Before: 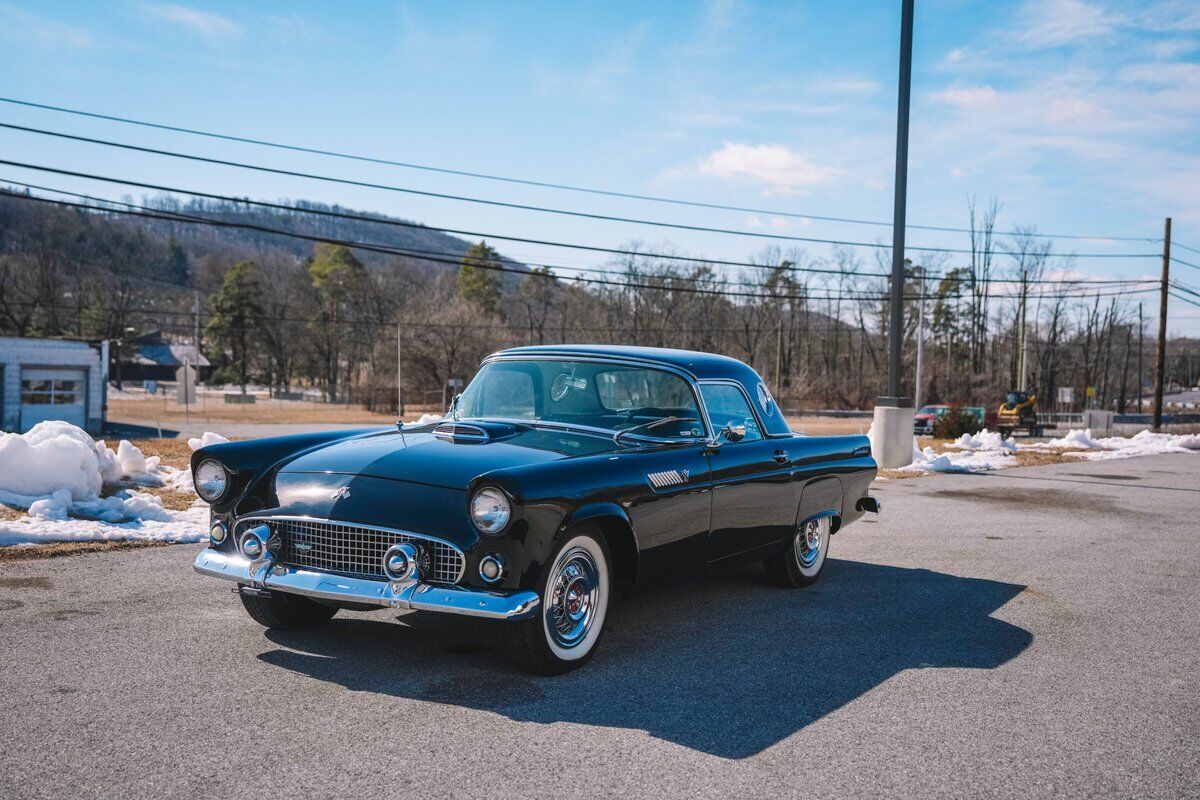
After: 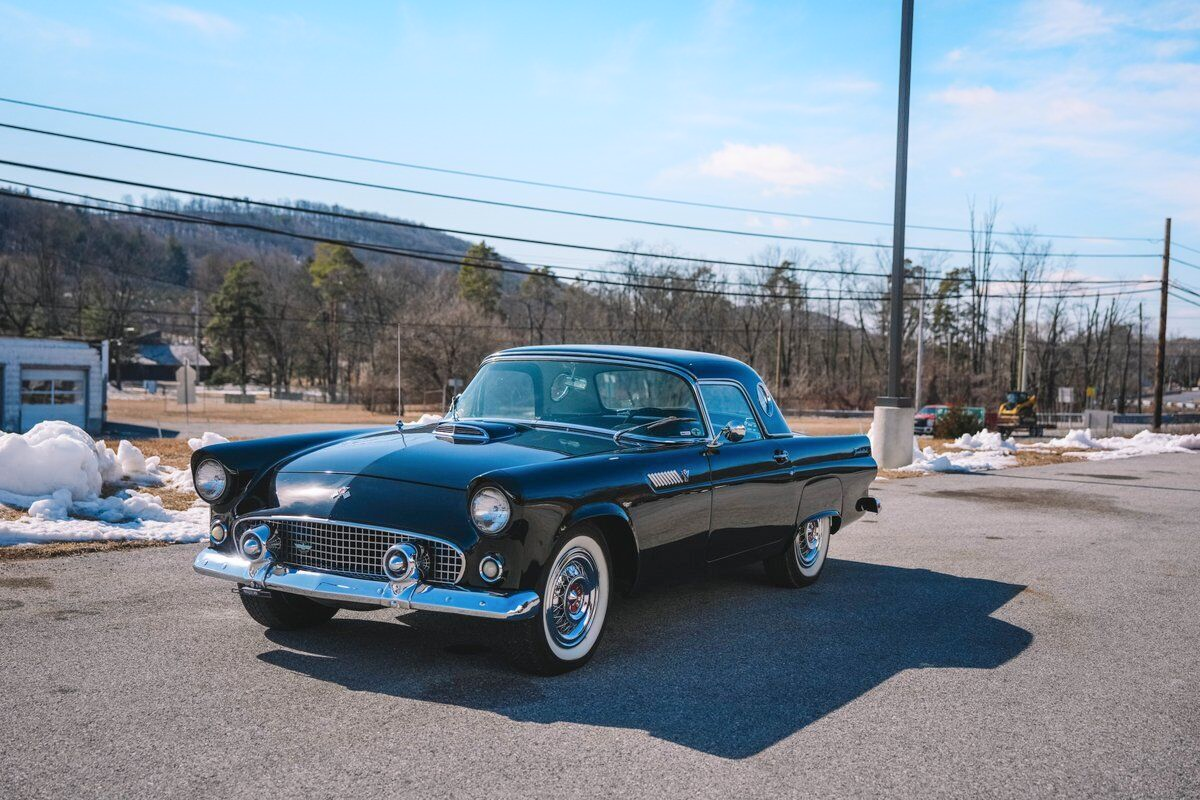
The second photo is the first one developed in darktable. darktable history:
shadows and highlights: highlights 69.8, soften with gaussian
